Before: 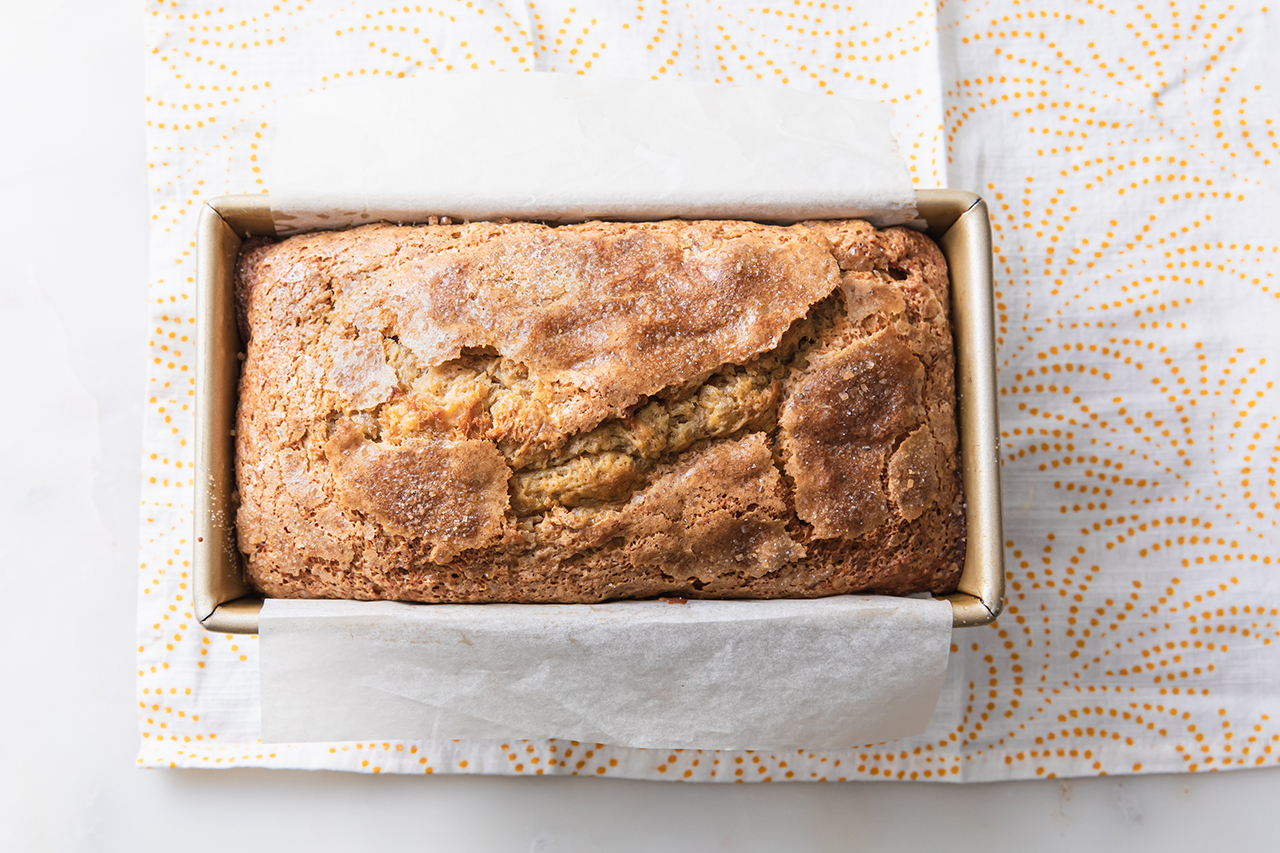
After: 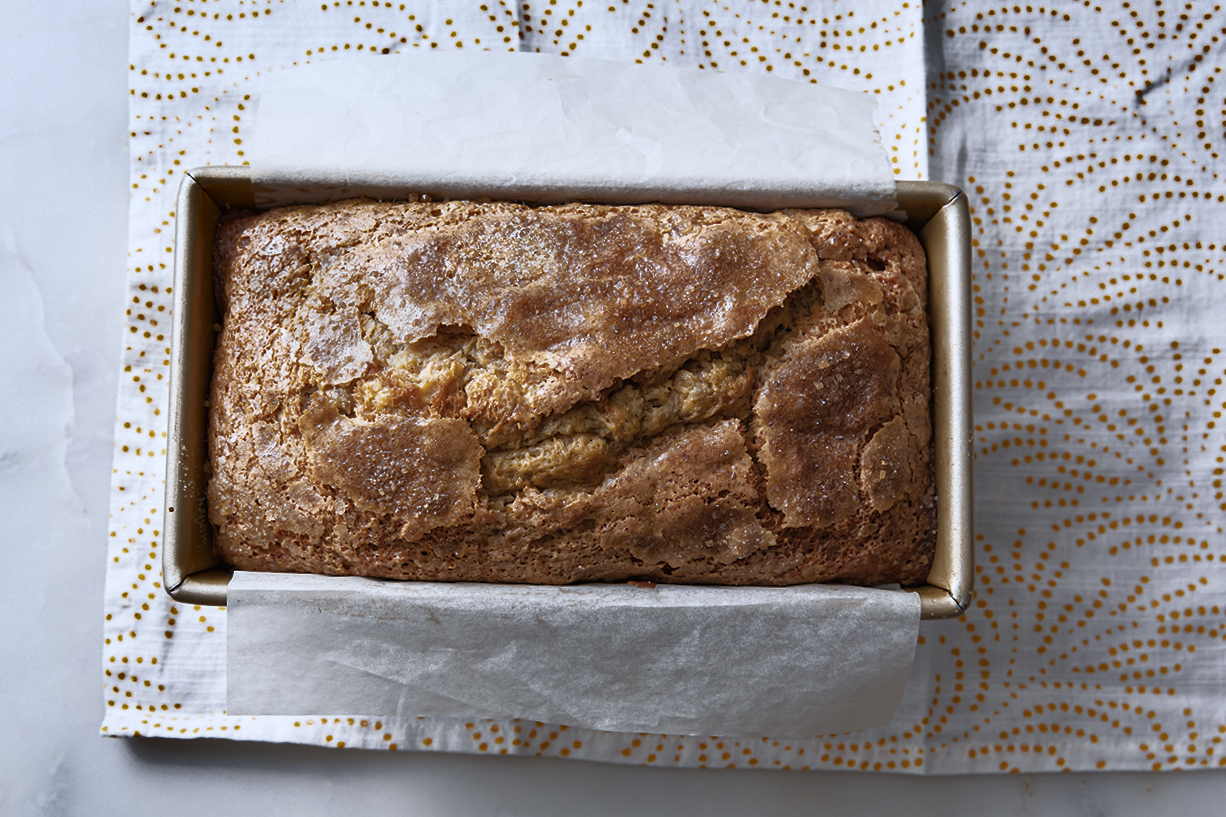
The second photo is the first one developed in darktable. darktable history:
crop and rotate: angle -1.69°
white balance: red 0.974, blue 1.044
shadows and highlights: white point adjustment 0.1, highlights -70, soften with gaussian
base curve: curves: ch0 [(0, 0) (0.564, 0.291) (0.802, 0.731) (1, 1)]
